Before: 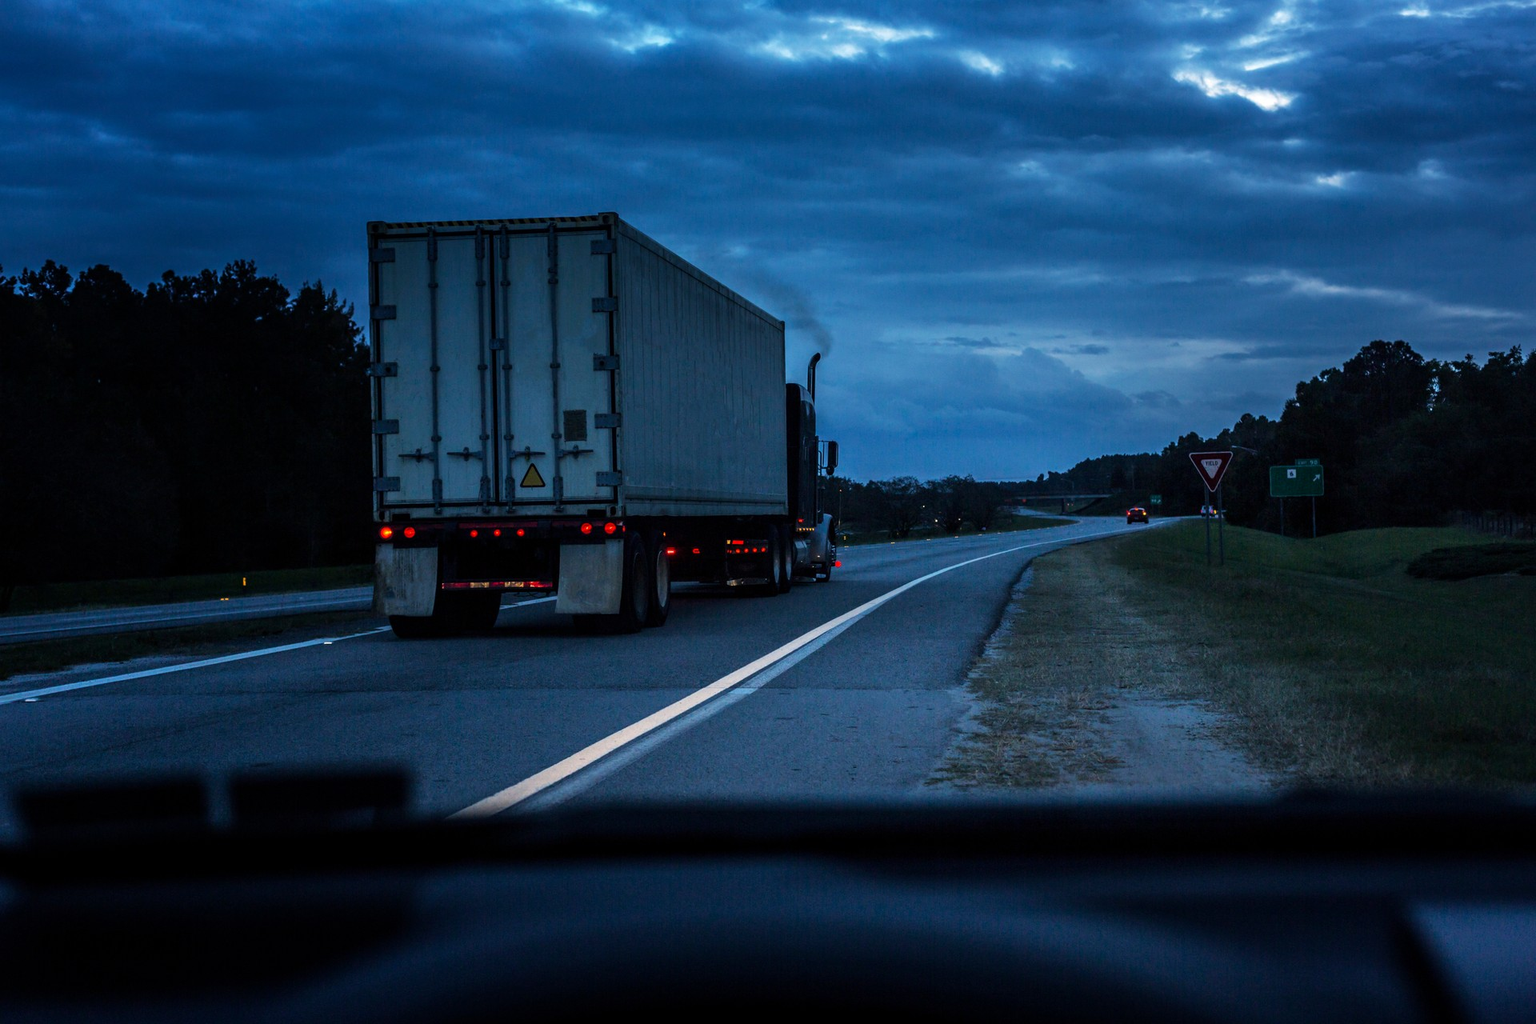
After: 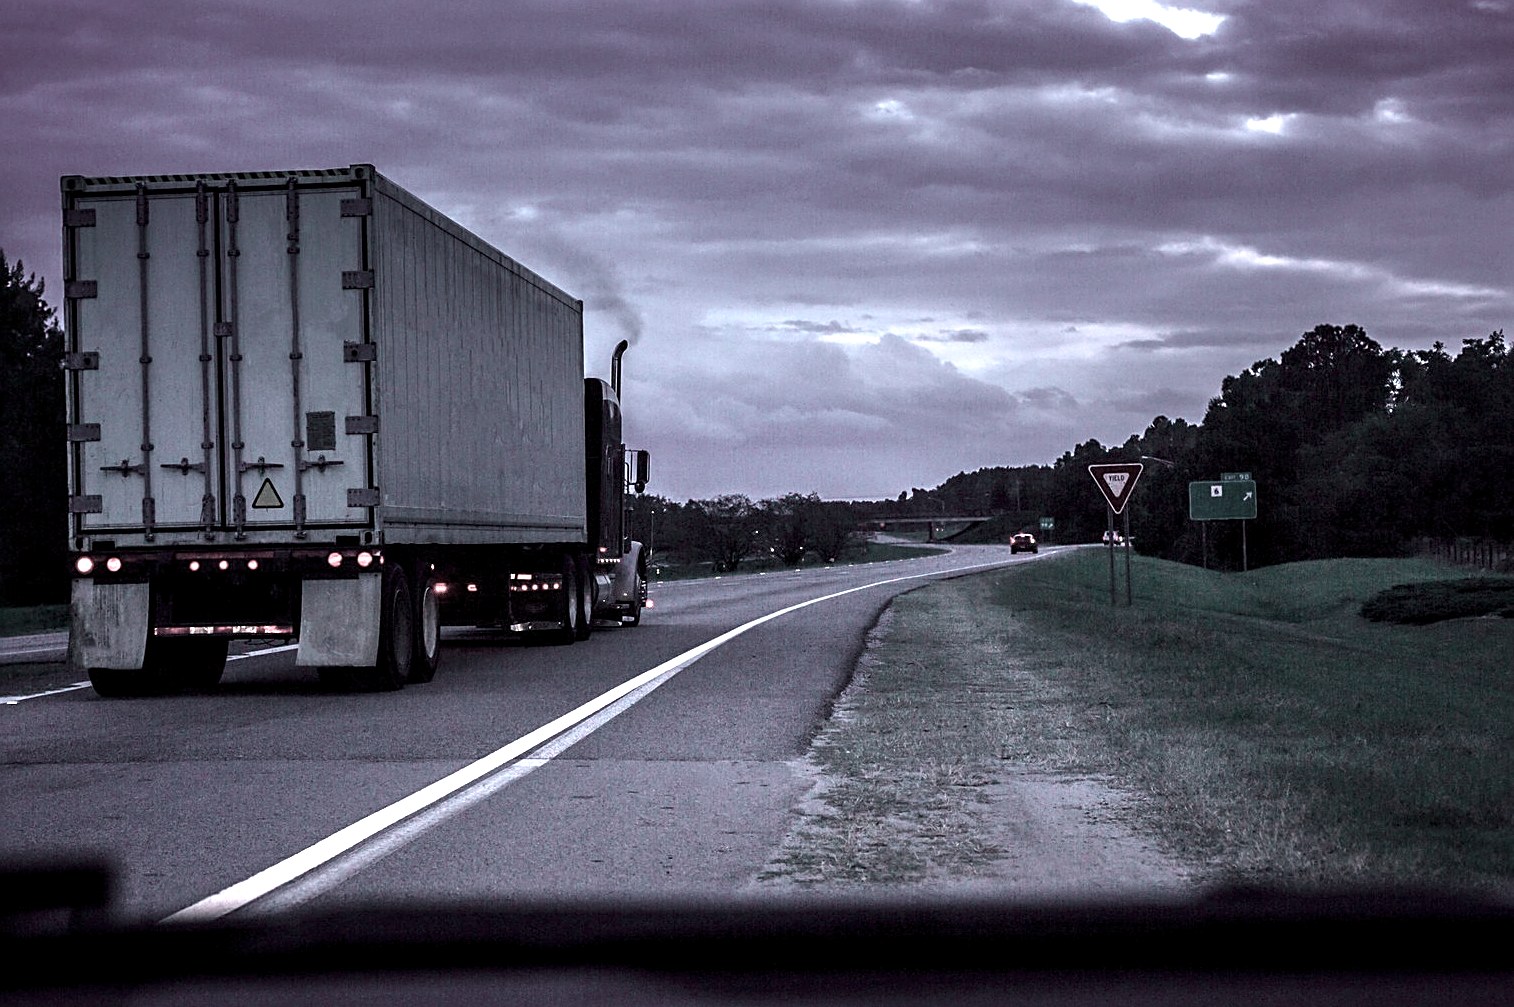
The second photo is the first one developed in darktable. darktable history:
exposure: black level correction 0.001, exposure 1.646 EV, compensate exposure bias true, compensate highlight preservation false
white balance: red 1.467, blue 0.684
sharpen: on, module defaults
color contrast: green-magenta contrast 0.3, blue-yellow contrast 0.15
crop and rotate: left 20.74%, top 7.912%, right 0.375%, bottom 13.378%
color calibration: output R [0.948, 0.091, -0.04, 0], output G [-0.3, 1.384, -0.085, 0], output B [-0.108, 0.061, 1.08, 0], illuminant as shot in camera, x 0.484, y 0.43, temperature 2405.29 K
